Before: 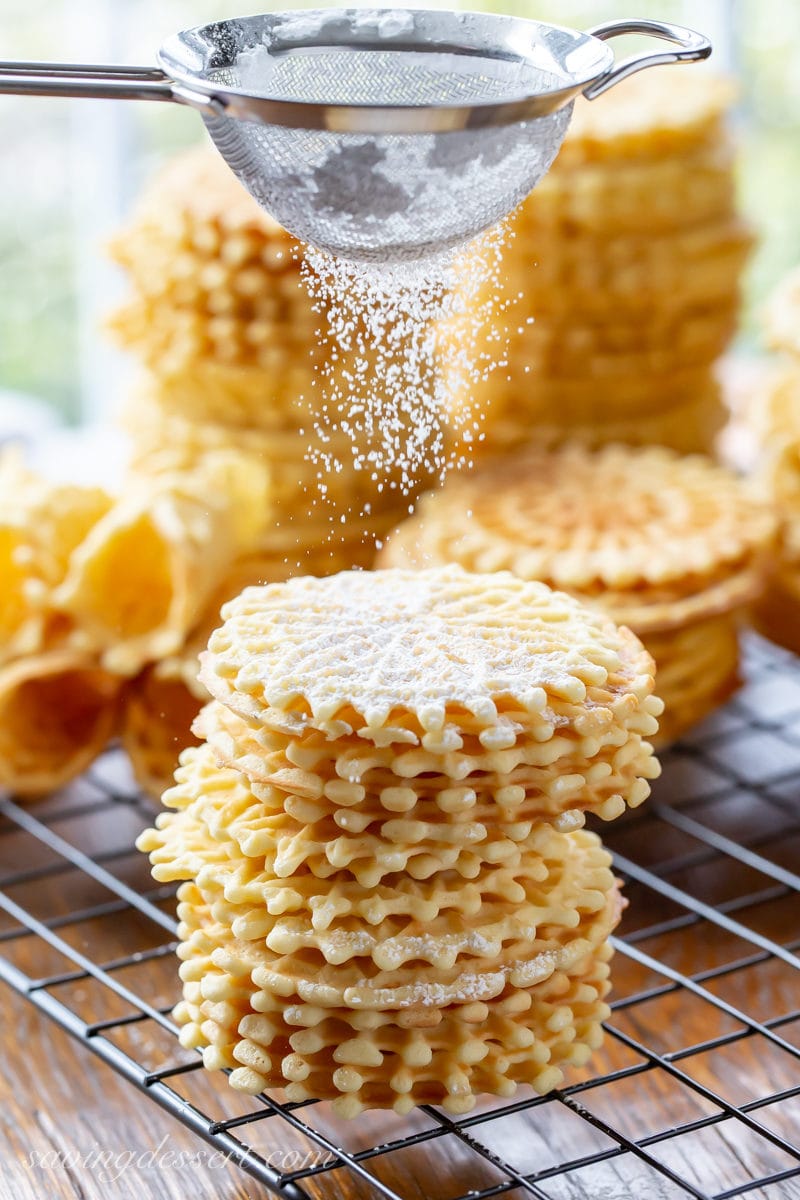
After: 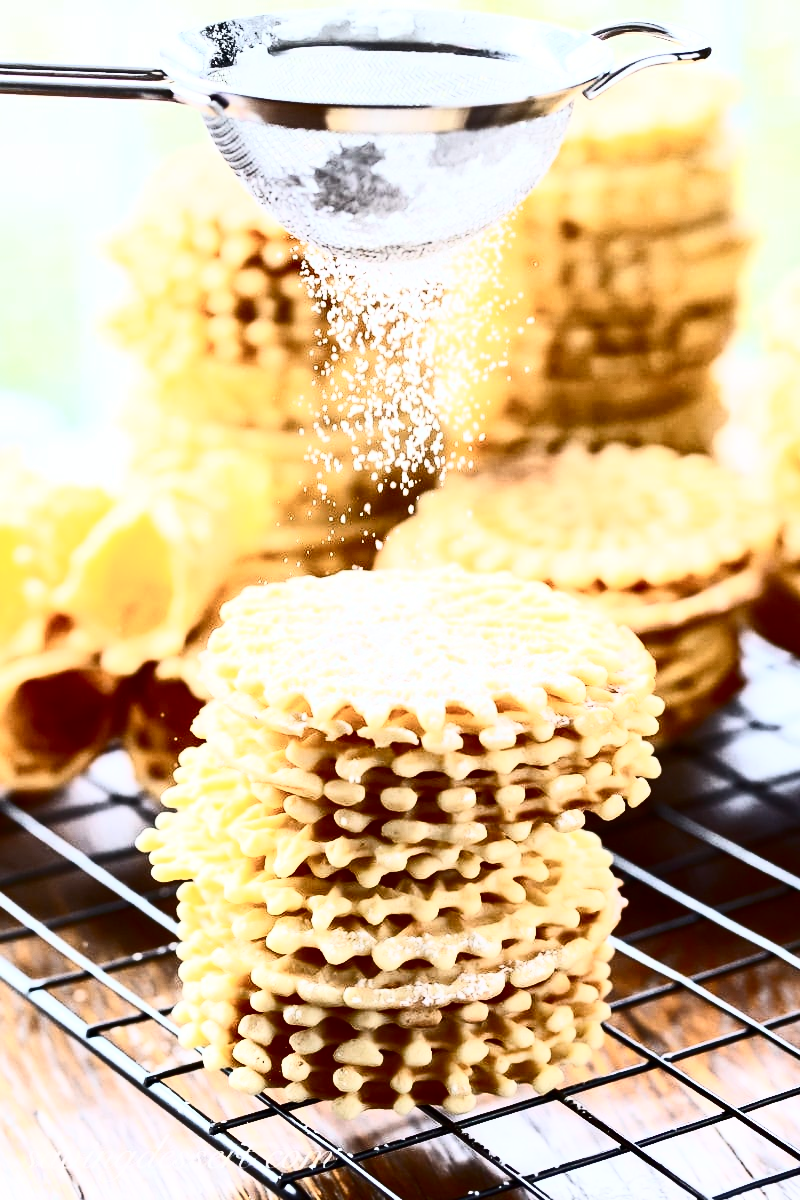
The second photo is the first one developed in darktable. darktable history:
contrast brightness saturation: contrast 0.934, brightness 0.192
